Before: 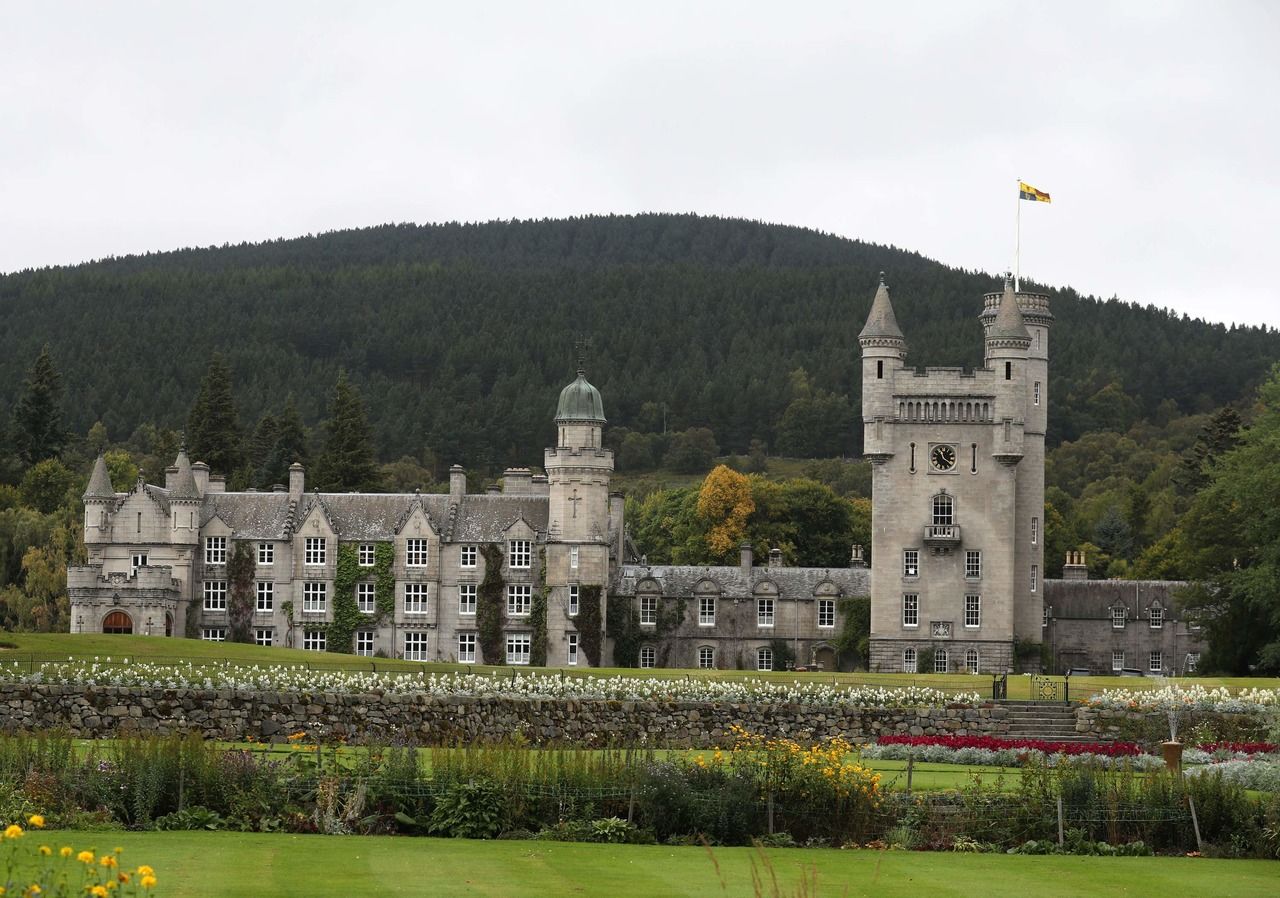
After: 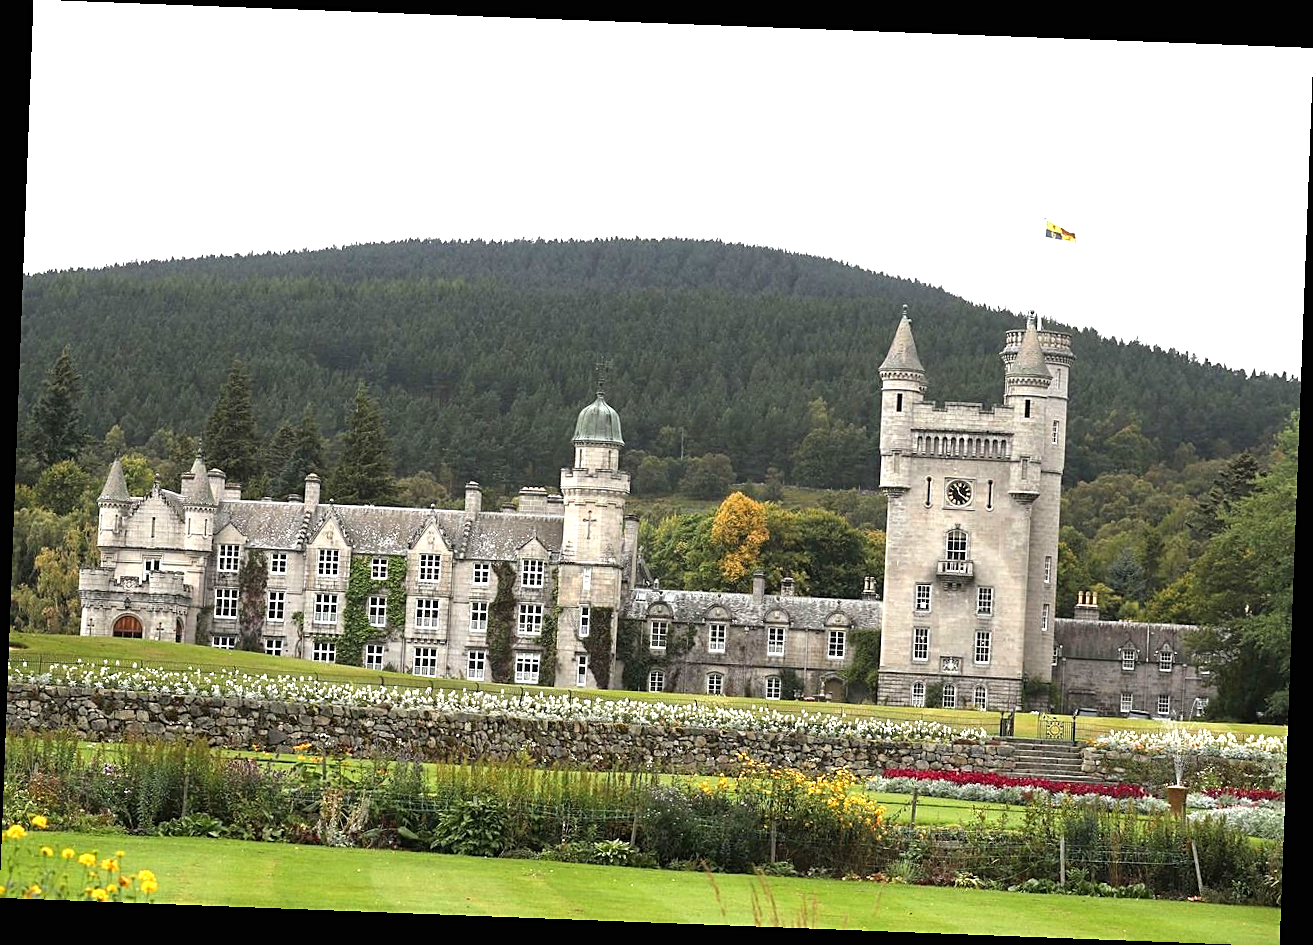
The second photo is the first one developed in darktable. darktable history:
exposure: black level correction 0, exposure 1.1 EV, compensate exposure bias true, compensate highlight preservation false
rotate and perspective: rotation 2.17°, automatic cropping off
sharpen: on, module defaults
